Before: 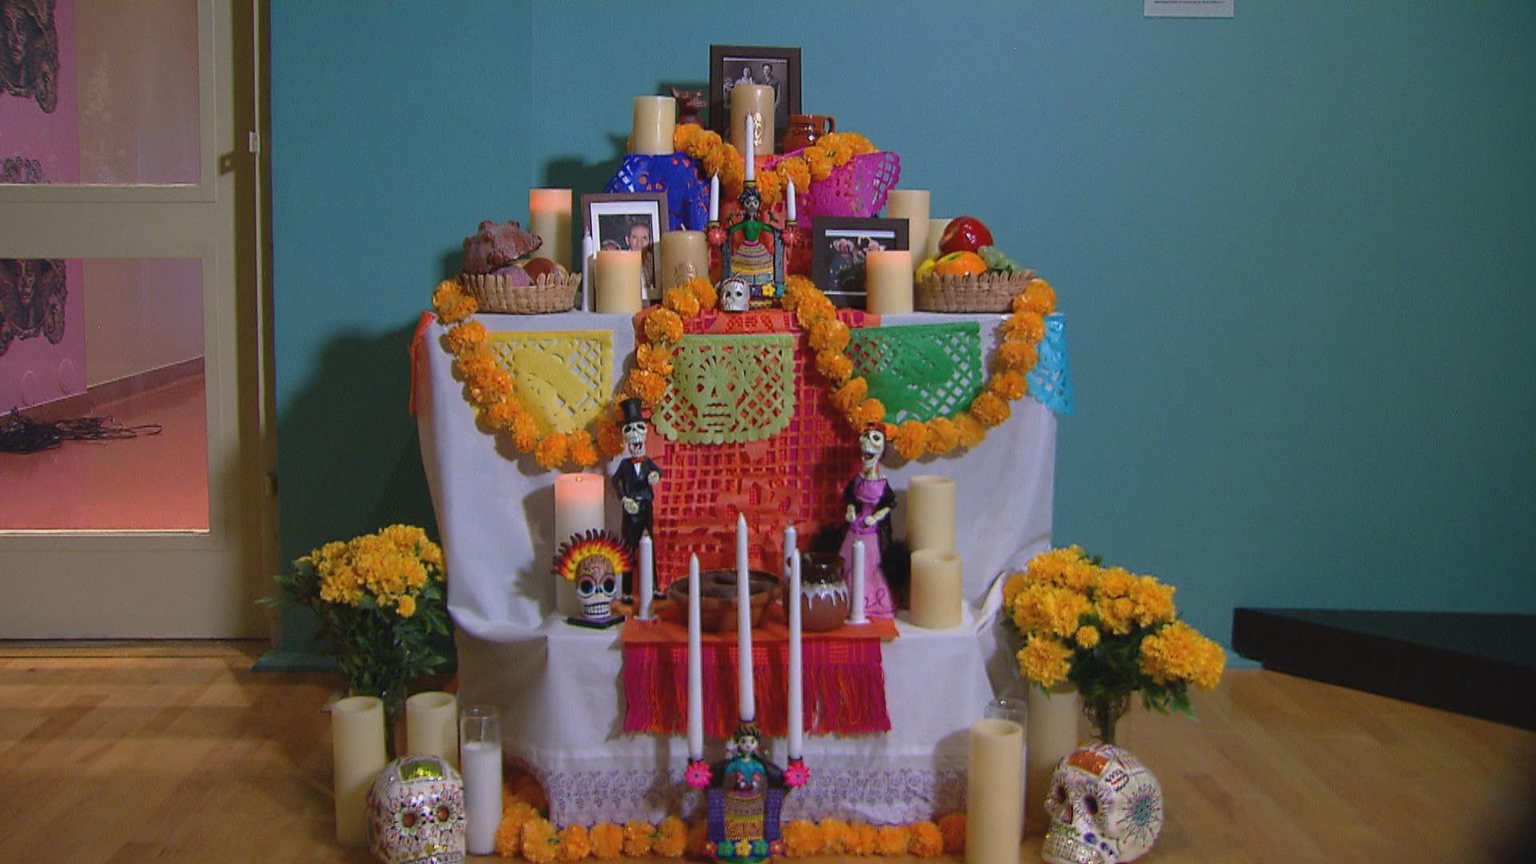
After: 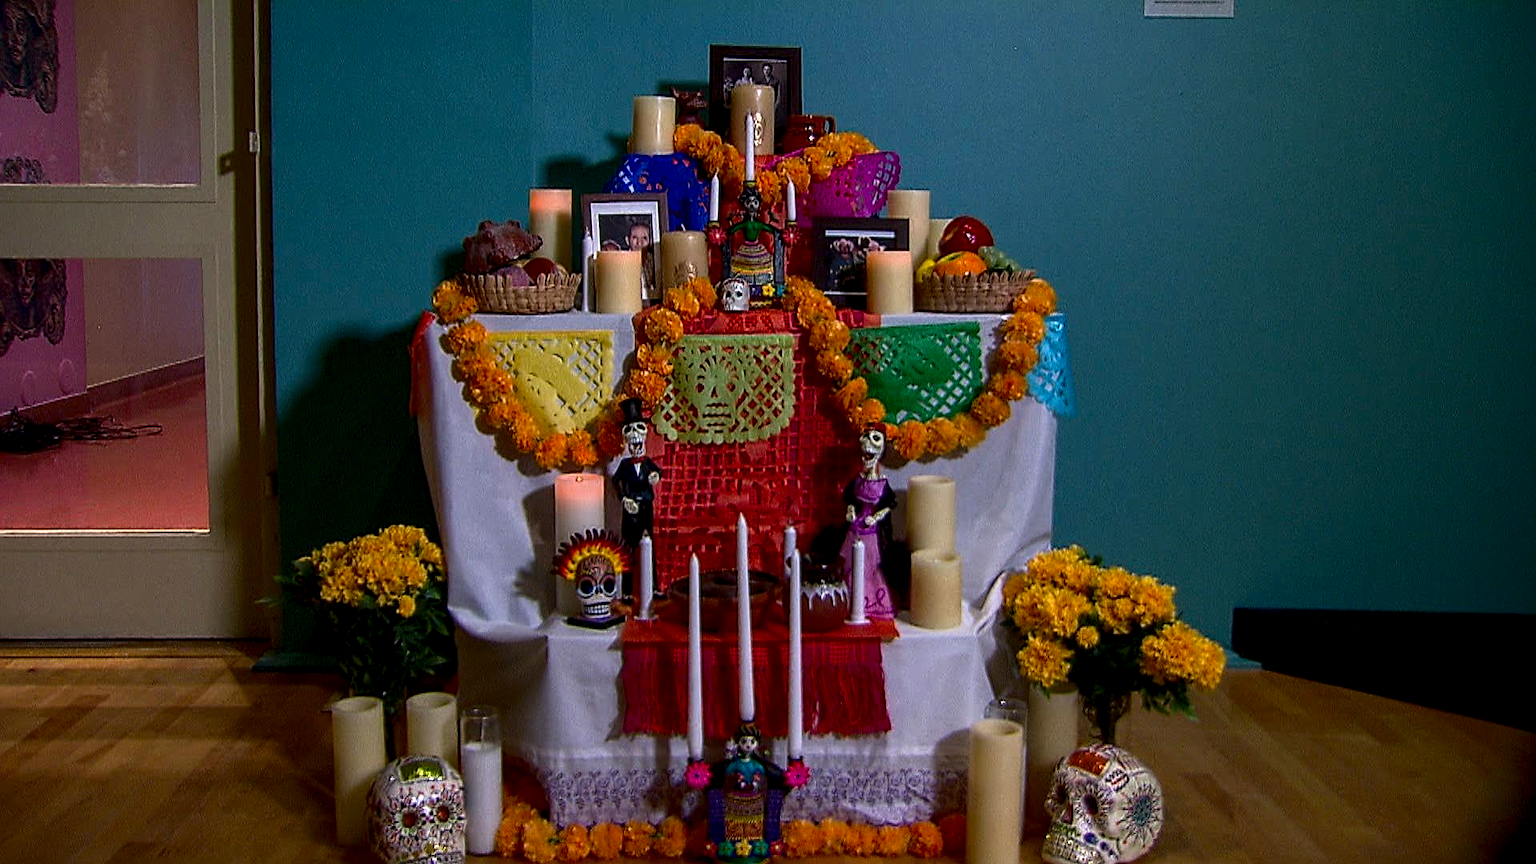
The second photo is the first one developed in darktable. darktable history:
contrast brightness saturation: contrast 0.13, brightness -0.226, saturation 0.146
sharpen: amount 0.496
local contrast: detail 150%
